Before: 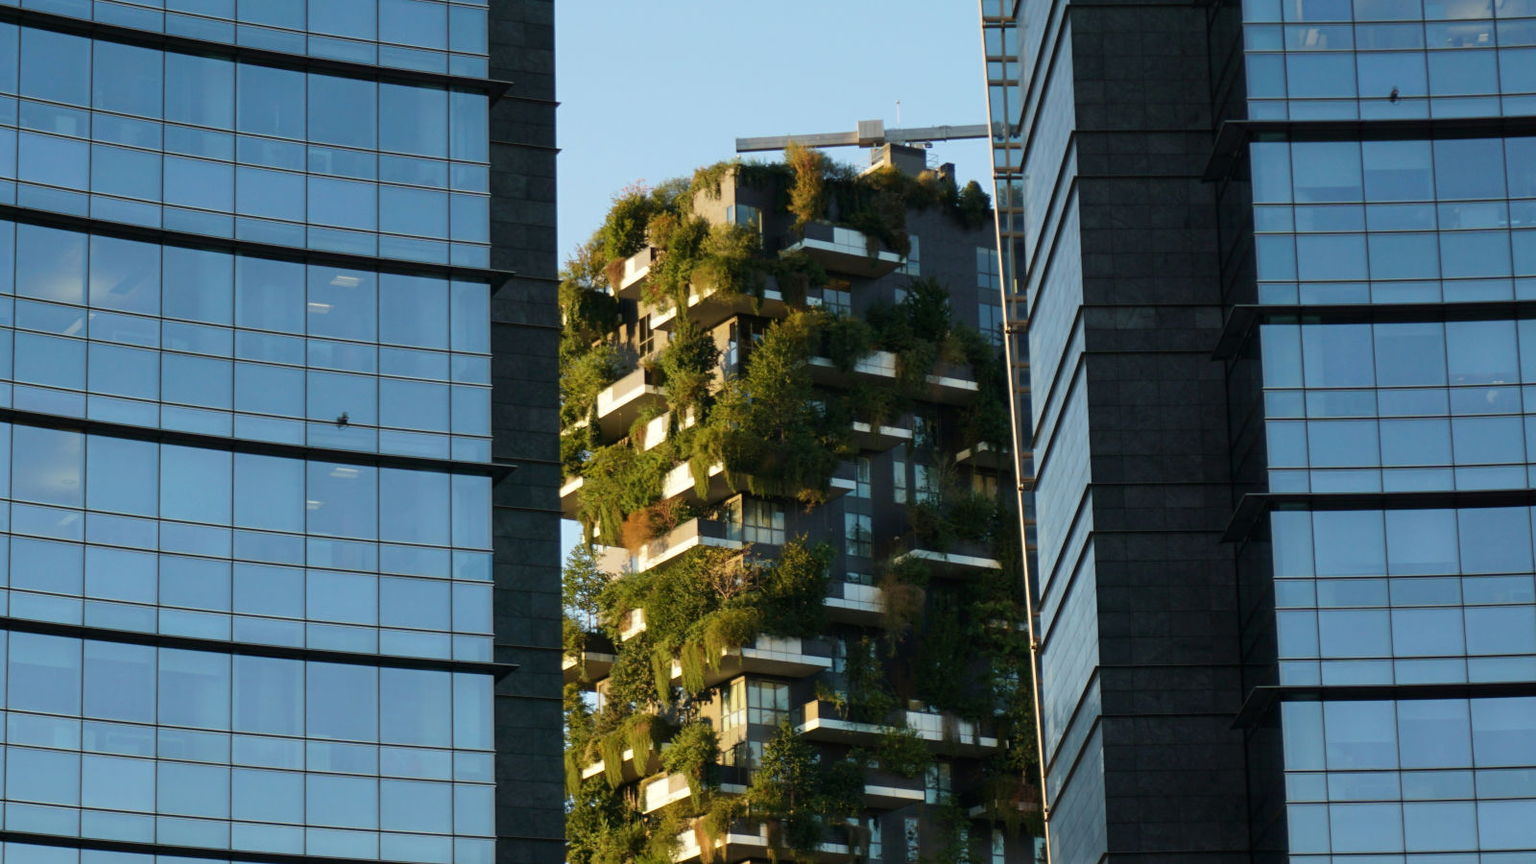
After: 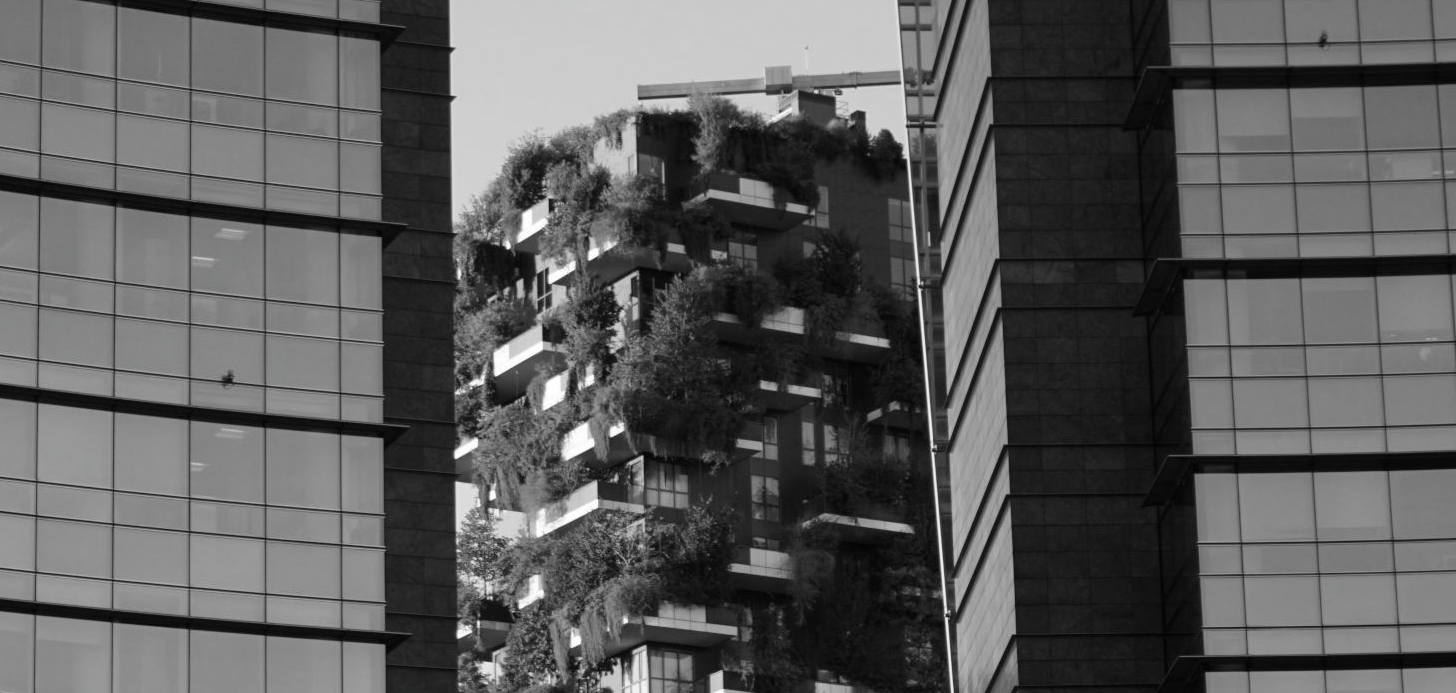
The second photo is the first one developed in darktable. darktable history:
crop: left 8.114%, top 6.601%, bottom 15.21%
contrast brightness saturation: saturation -0.997
